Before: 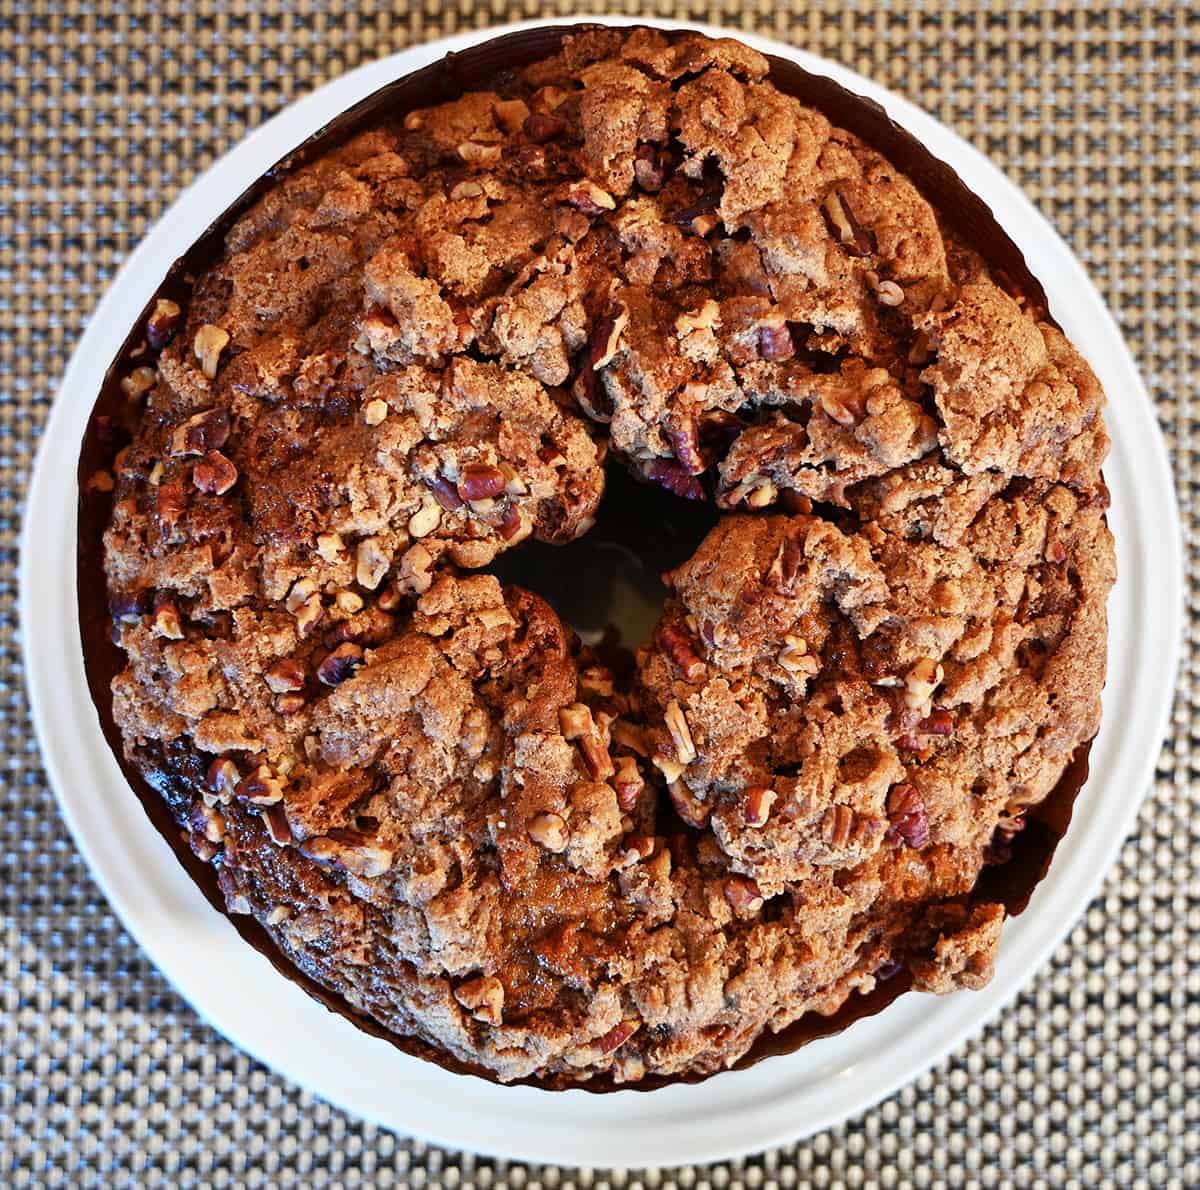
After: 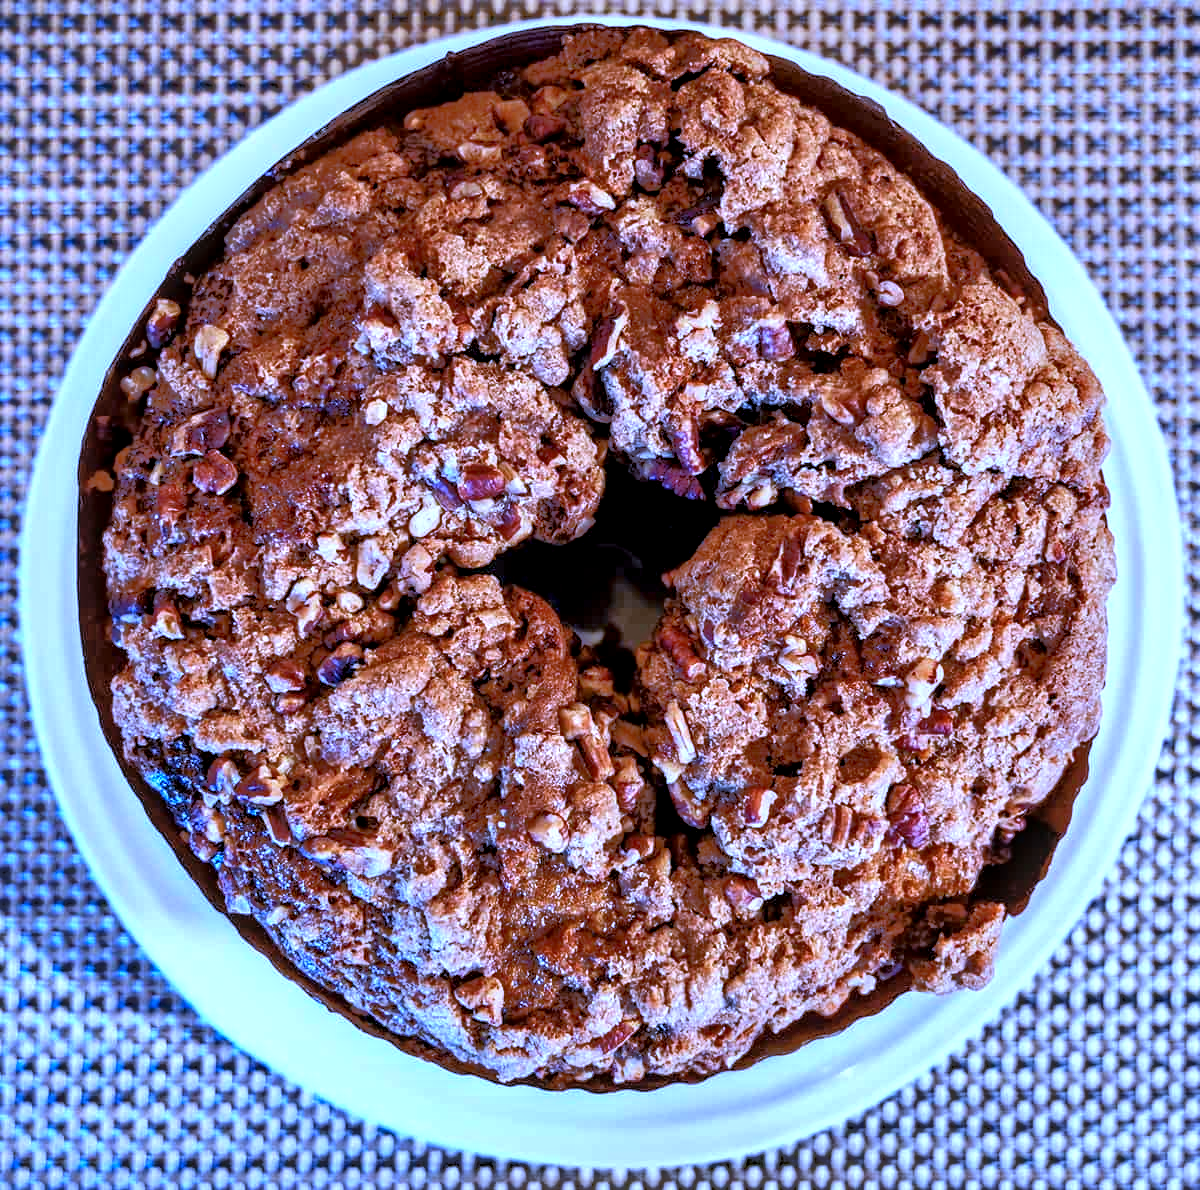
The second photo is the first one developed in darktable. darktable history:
white balance: red 0.98, blue 1.61
local contrast: detail 144%
color correction: highlights a* -10.04, highlights b* -10.37
tone equalizer: -8 EV -0.528 EV, -7 EV -0.319 EV, -6 EV -0.083 EV, -5 EV 0.413 EV, -4 EV 0.985 EV, -3 EV 0.791 EV, -2 EV -0.01 EV, -1 EV 0.14 EV, +0 EV -0.012 EV, smoothing 1
